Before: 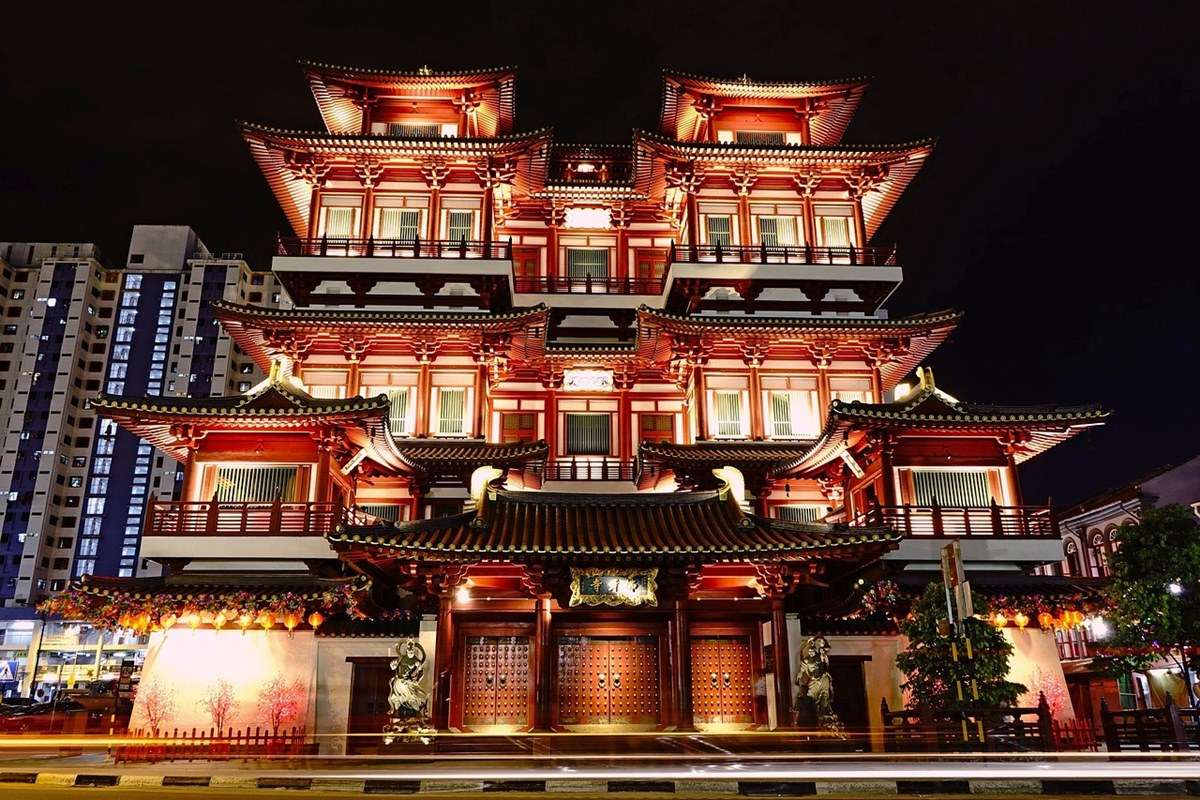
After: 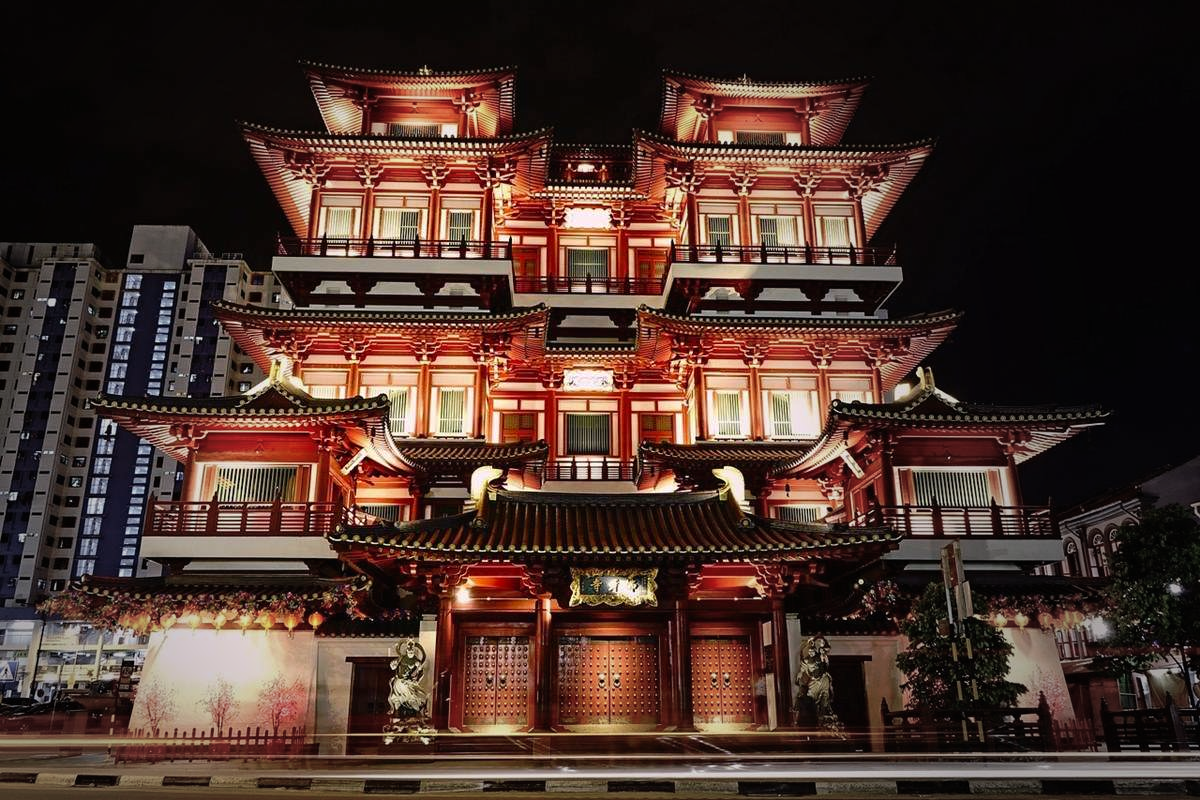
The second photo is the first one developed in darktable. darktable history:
vignetting: fall-off start 33.76%, fall-off radius 64.94%, brightness -0.575, center (-0.12, -0.002), width/height ratio 0.959
tone curve: curves: ch0 [(0, 0) (0.003, 0.012) (0.011, 0.015) (0.025, 0.027) (0.044, 0.045) (0.069, 0.064) (0.1, 0.093) (0.136, 0.133) (0.177, 0.177) (0.224, 0.221) (0.277, 0.272) (0.335, 0.342) (0.399, 0.398) (0.468, 0.462) (0.543, 0.547) (0.623, 0.624) (0.709, 0.711) (0.801, 0.792) (0.898, 0.889) (1, 1)], preserve colors none
